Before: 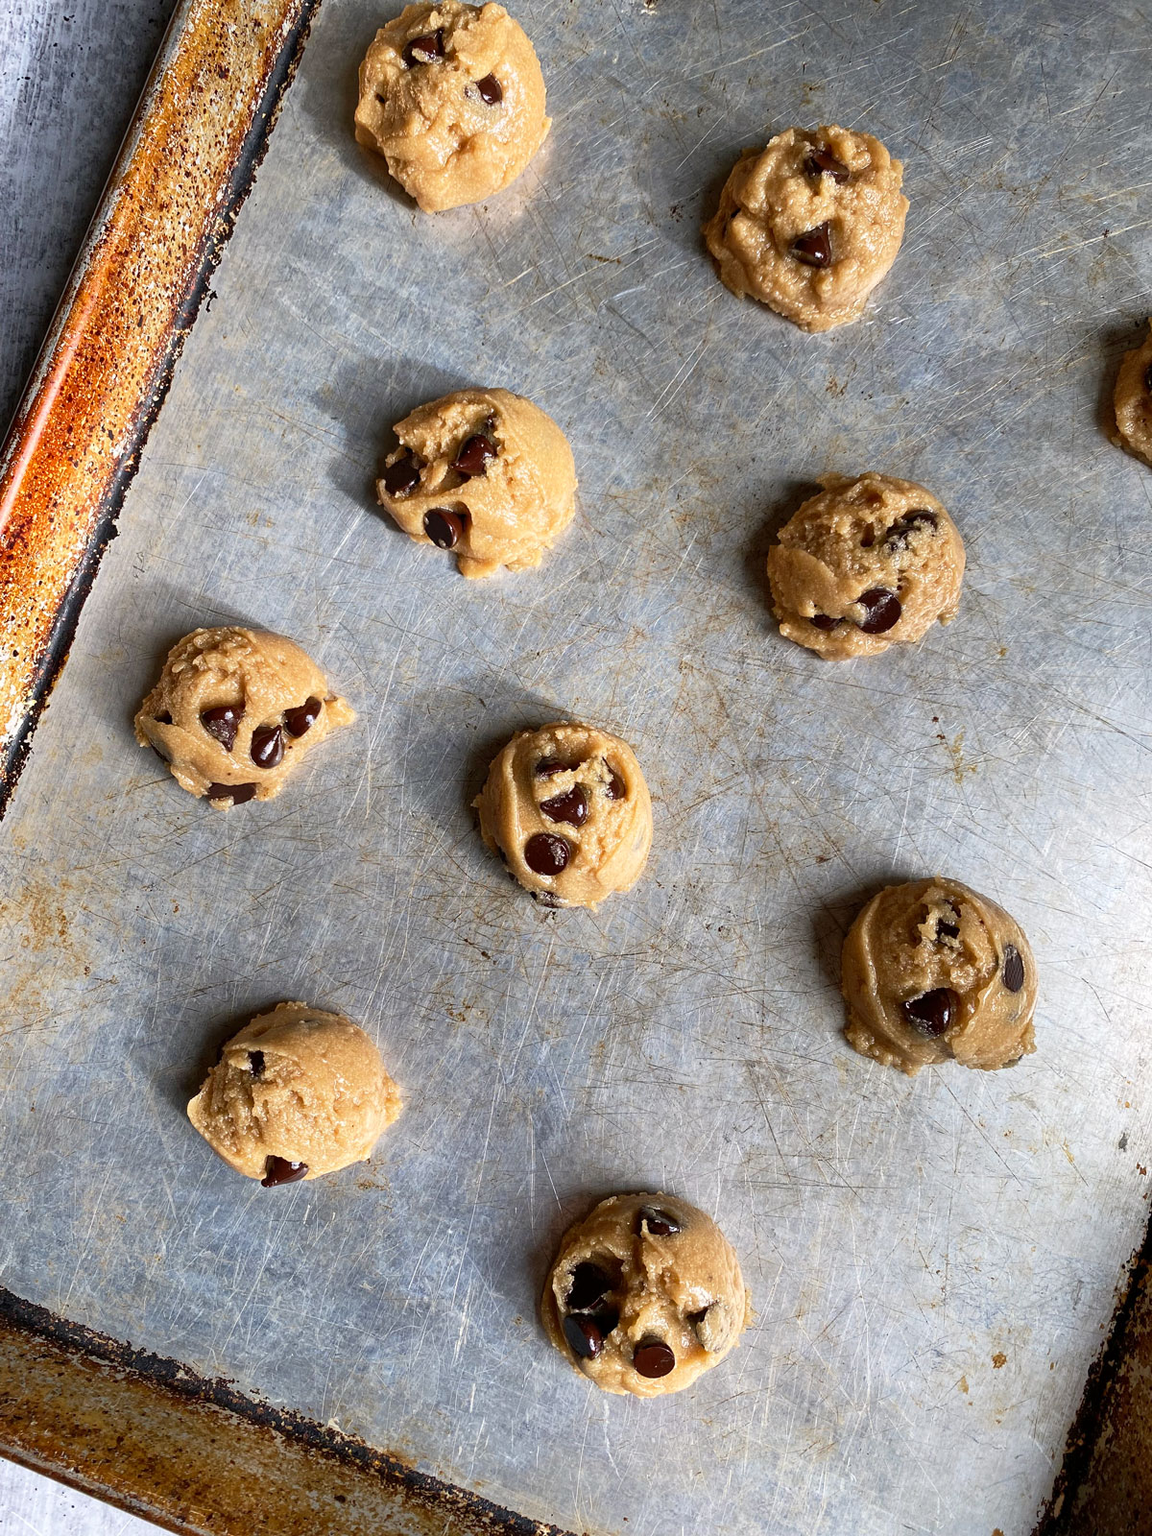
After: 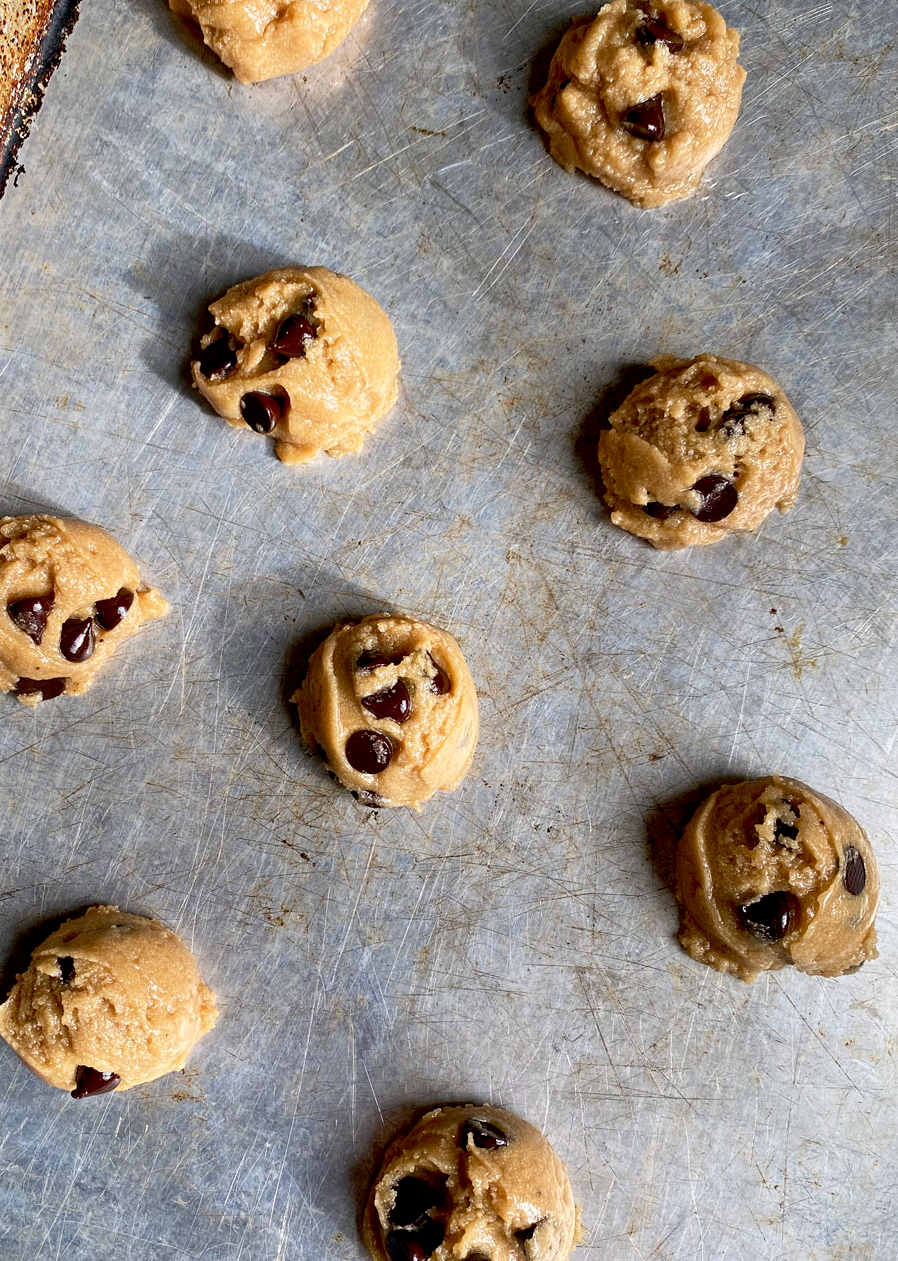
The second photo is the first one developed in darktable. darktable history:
crop: left 16.768%, top 8.653%, right 8.362%, bottom 12.485%
exposure: black level correction 0.012, compensate highlight preservation false
